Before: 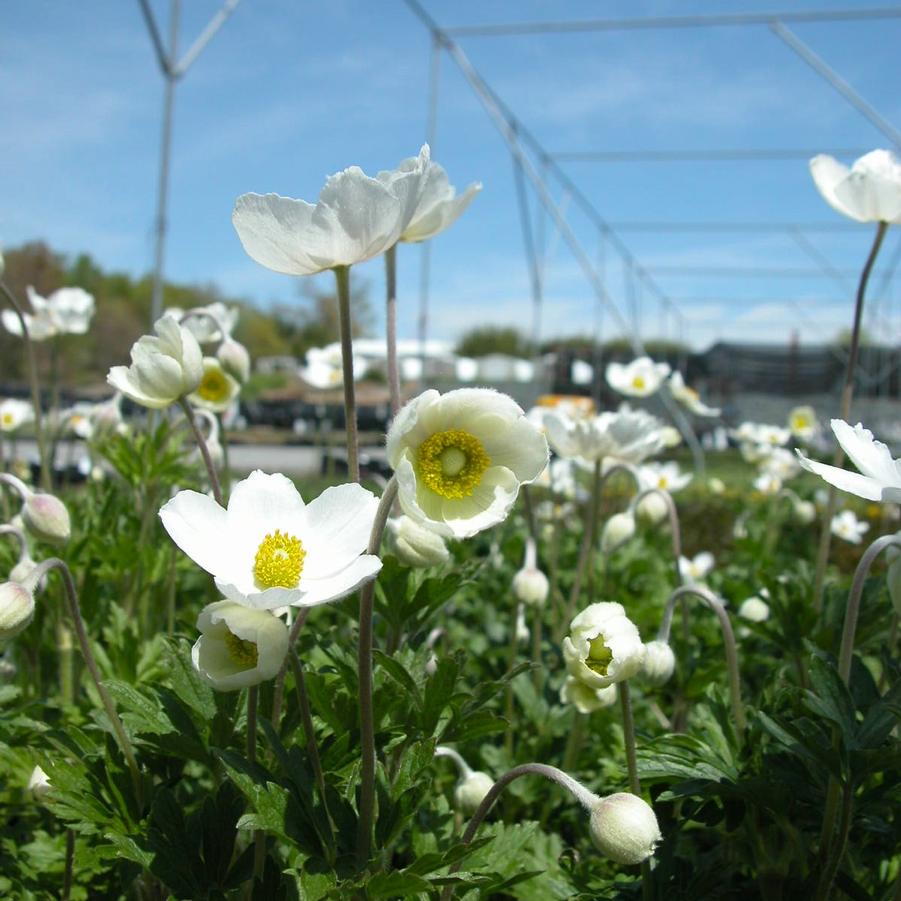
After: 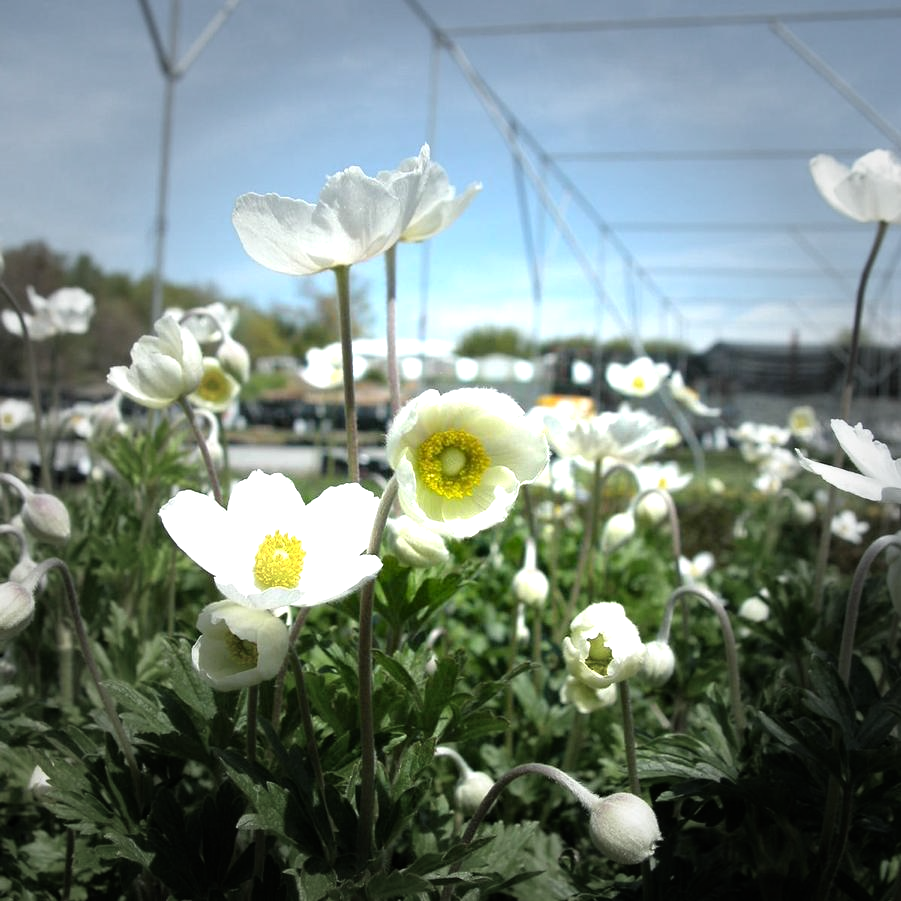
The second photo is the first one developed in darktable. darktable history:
tone equalizer: -8 EV -0.767 EV, -7 EV -0.699 EV, -6 EV -0.595 EV, -5 EV -0.422 EV, -3 EV 0.391 EV, -2 EV 0.6 EV, -1 EV 0.679 EV, +0 EV 0.773 EV
vignetting: fall-off start 33.08%, fall-off radius 64.81%, width/height ratio 0.952
